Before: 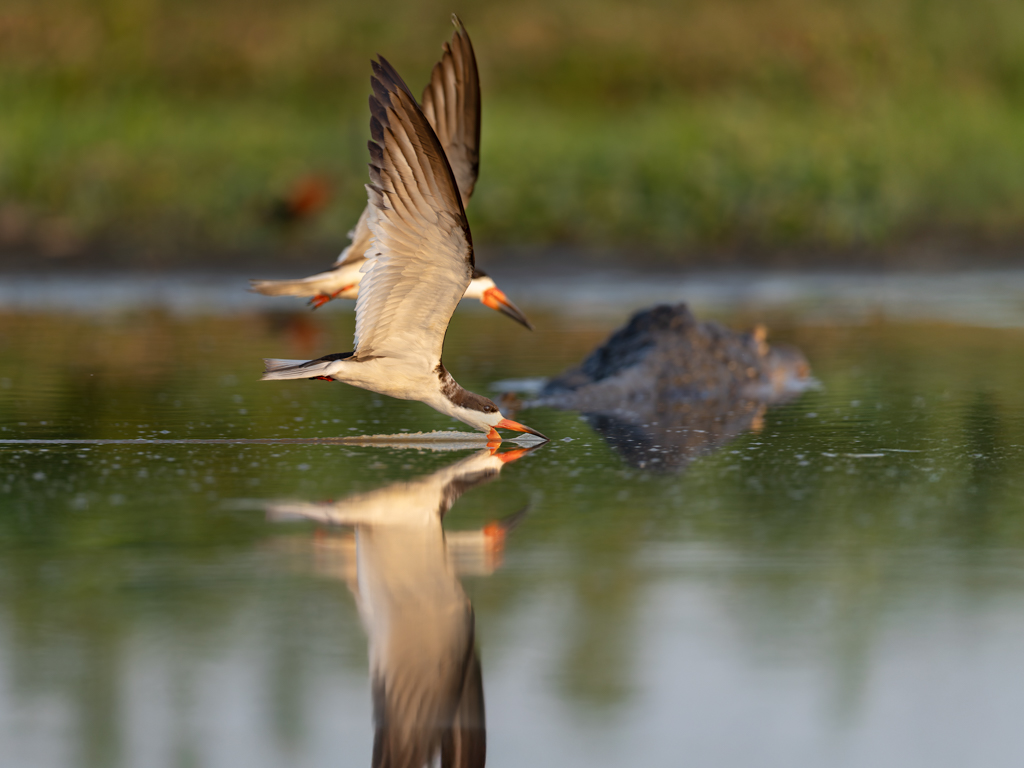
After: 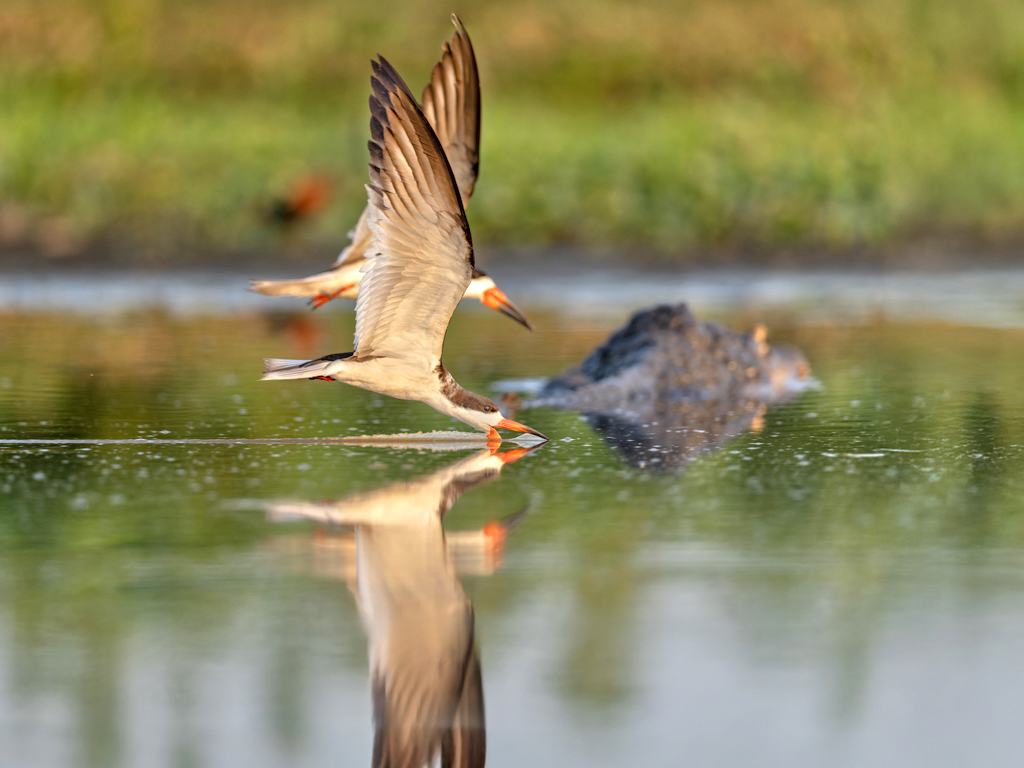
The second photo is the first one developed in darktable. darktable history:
local contrast: on, module defaults
tone equalizer: -7 EV 0.15 EV, -6 EV 0.6 EV, -5 EV 1.15 EV, -4 EV 1.33 EV, -3 EV 1.15 EV, -2 EV 0.6 EV, -1 EV 0.15 EV, mask exposure compensation -0.5 EV
